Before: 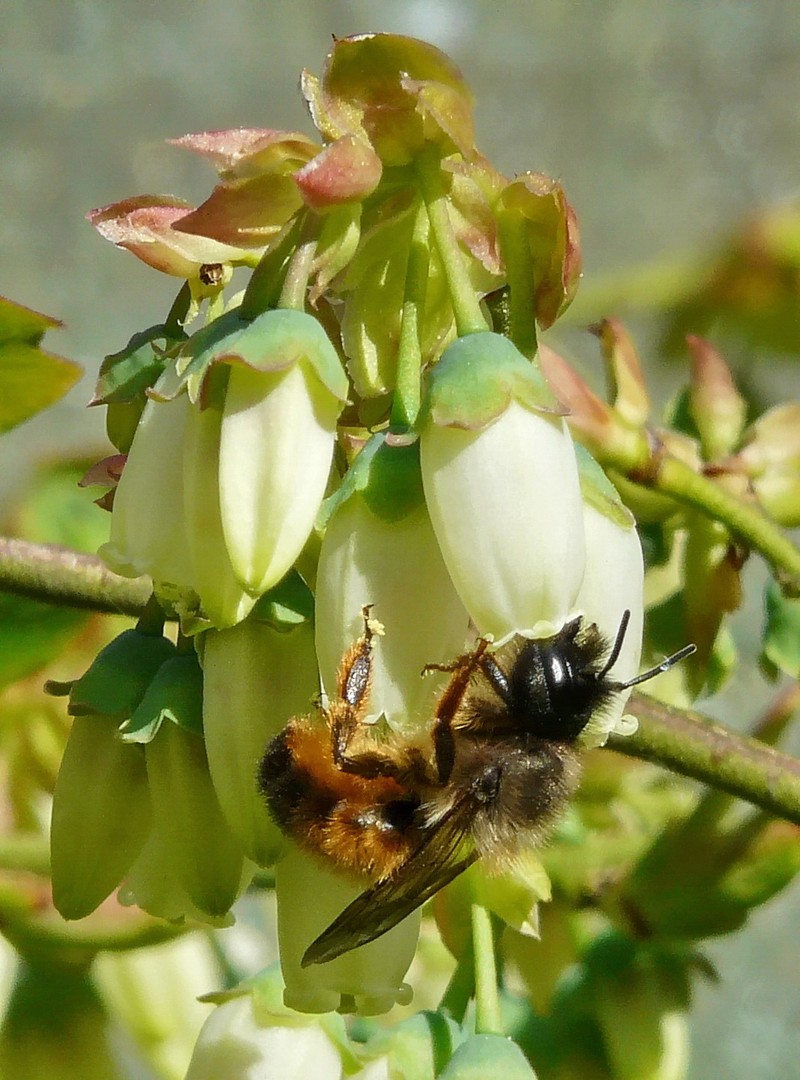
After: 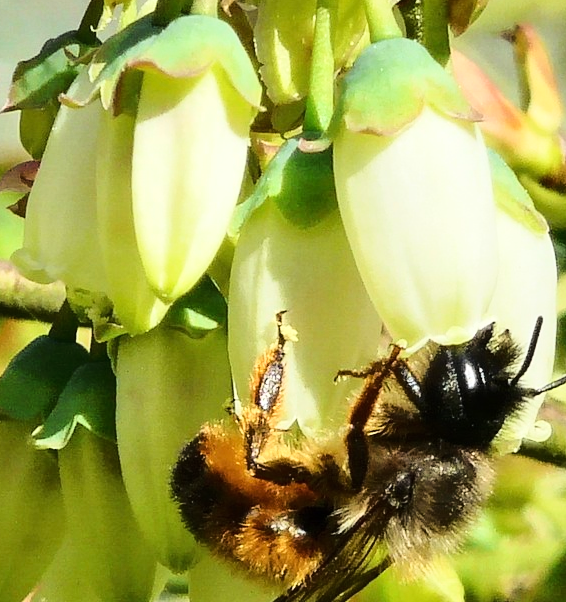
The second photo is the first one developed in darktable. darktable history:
crop: left 10.891%, top 27.225%, right 18.308%, bottom 16.986%
tone equalizer: on, module defaults
base curve: curves: ch0 [(0, 0) (0.04, 0.03) (0.133, 0.232) (0.448, 0.748) (0.843, 0.968) (1, 1)]
